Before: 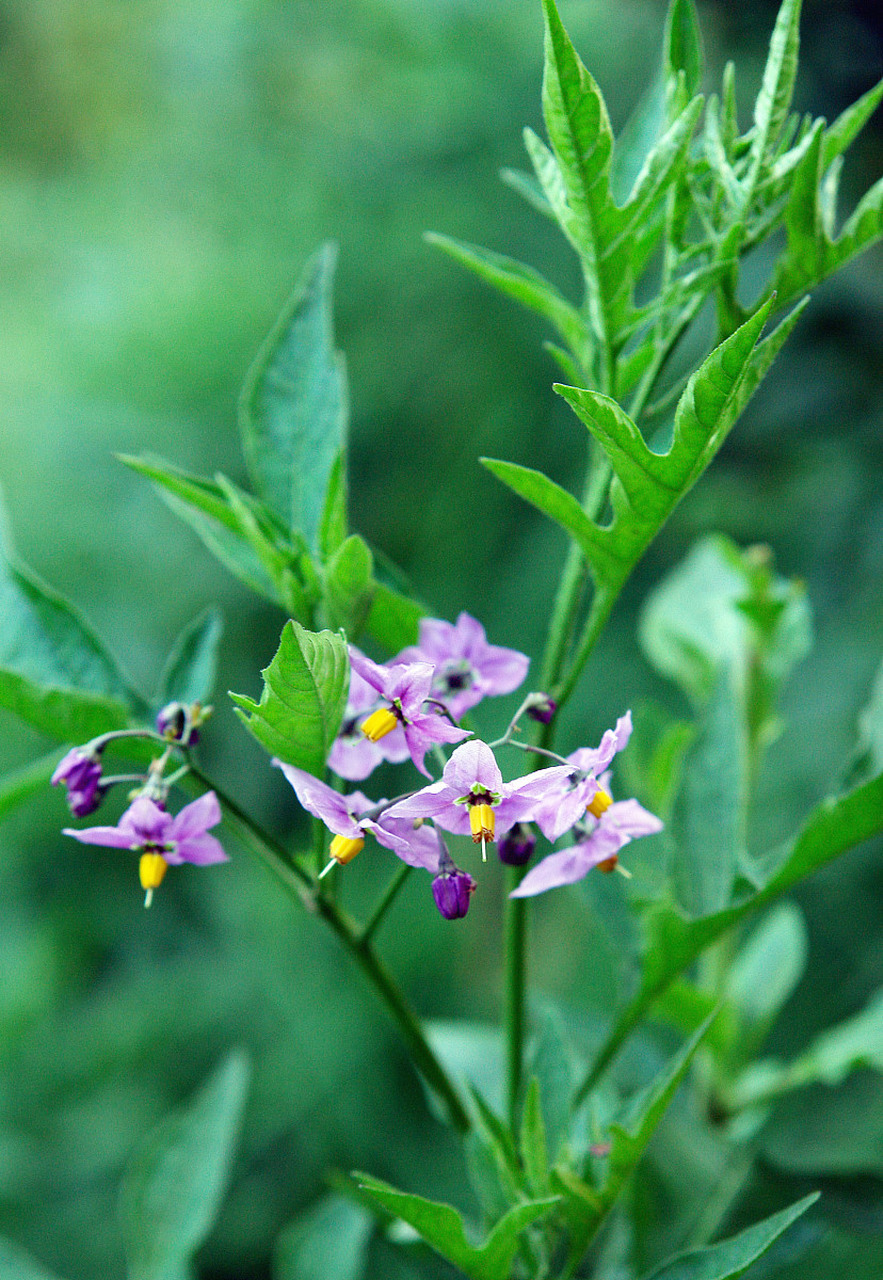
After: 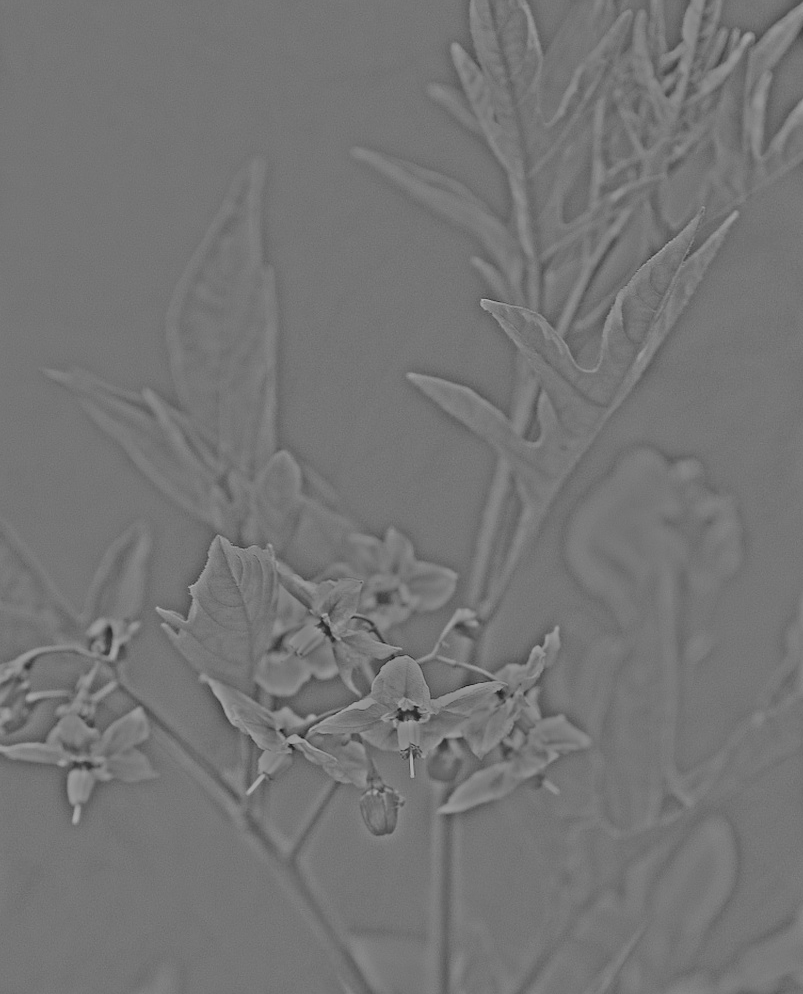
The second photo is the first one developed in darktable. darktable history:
monochrome: a 32, b 64, size 2.3, highlights 1
filmic rgb: black relative exposure -7.65 EV, white relative exposure 4.56 EV, hardness 3.61
crop: left 8.155%, top 6.611%, bottom 15.385%
highpass: sharpness 25.84%, contrast boost 14.94%
